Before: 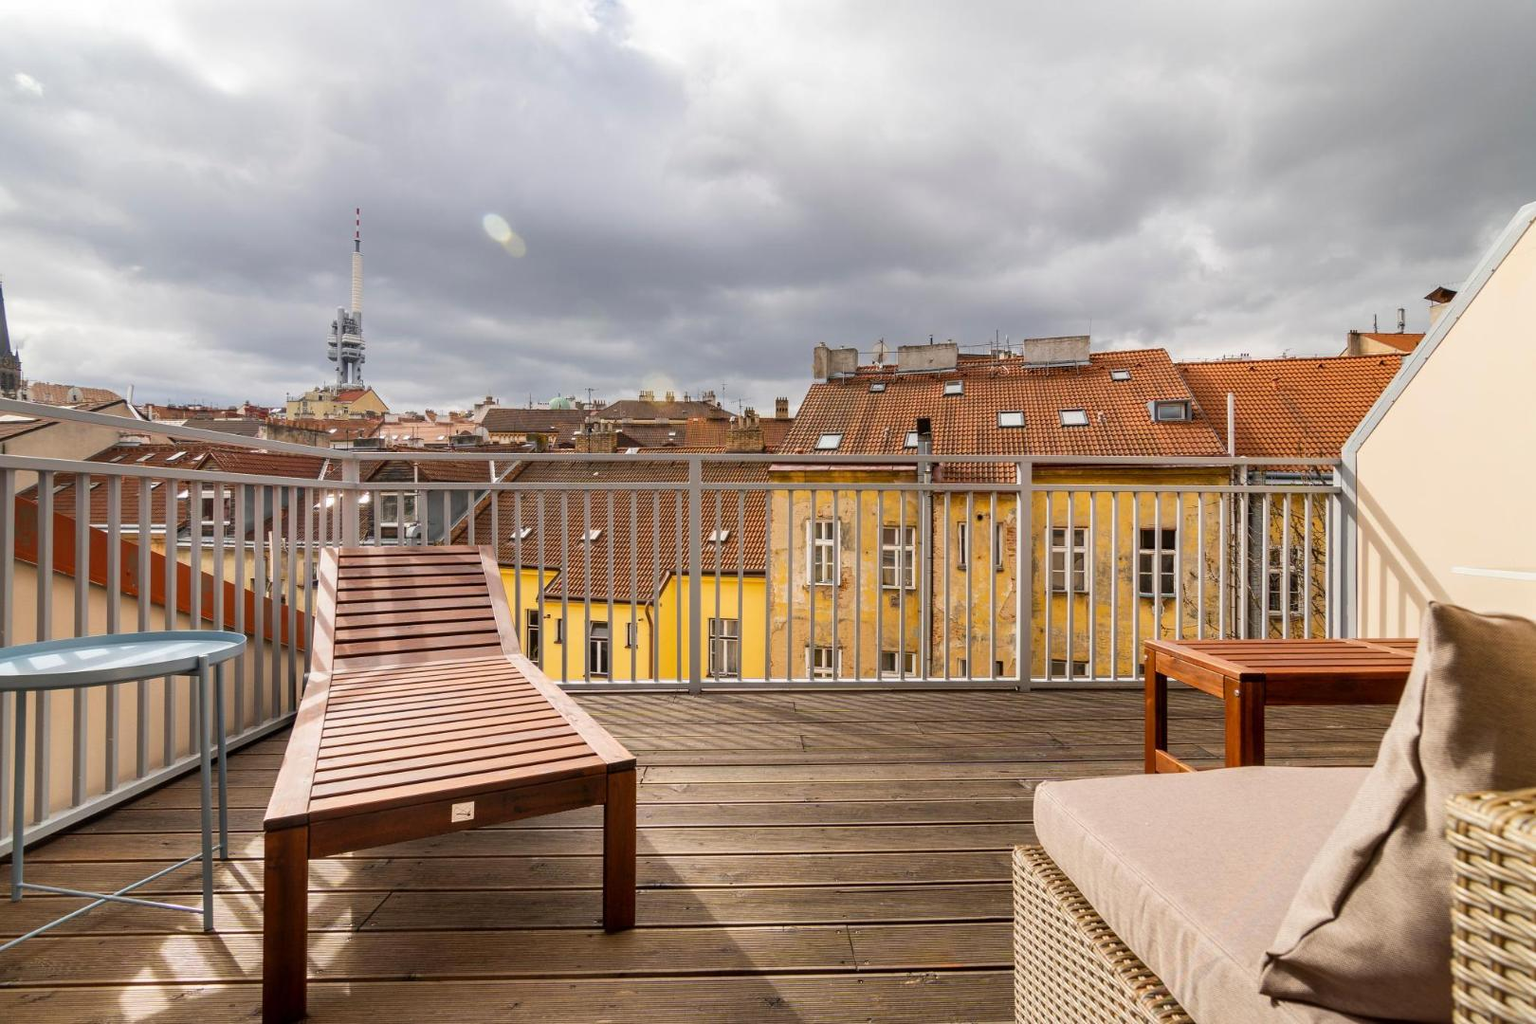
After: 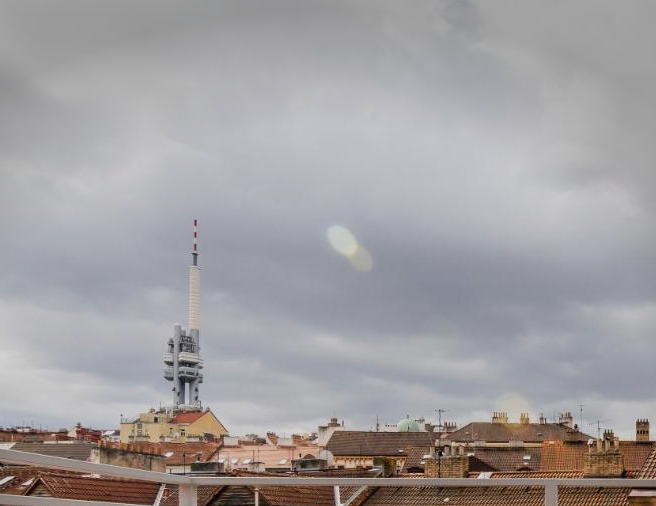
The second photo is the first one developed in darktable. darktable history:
crop and rotate: left 11.271%, top 0.05%, right 48.178%, bottom 53.031%
vignetting: fall-off start 100.52%, center (-0.024, 0.399), width/height ratio 1.304, unbound false
filmic rgb: black relative exposure -7.65 EV, white relative exposure 3.95 EV, threshold 3.01 EV, hardness 4.02, contrast 1.094, highlights saturation mix -31.02%, iterations of high-quality reconstruction 0, enable highlight reconstruction true
